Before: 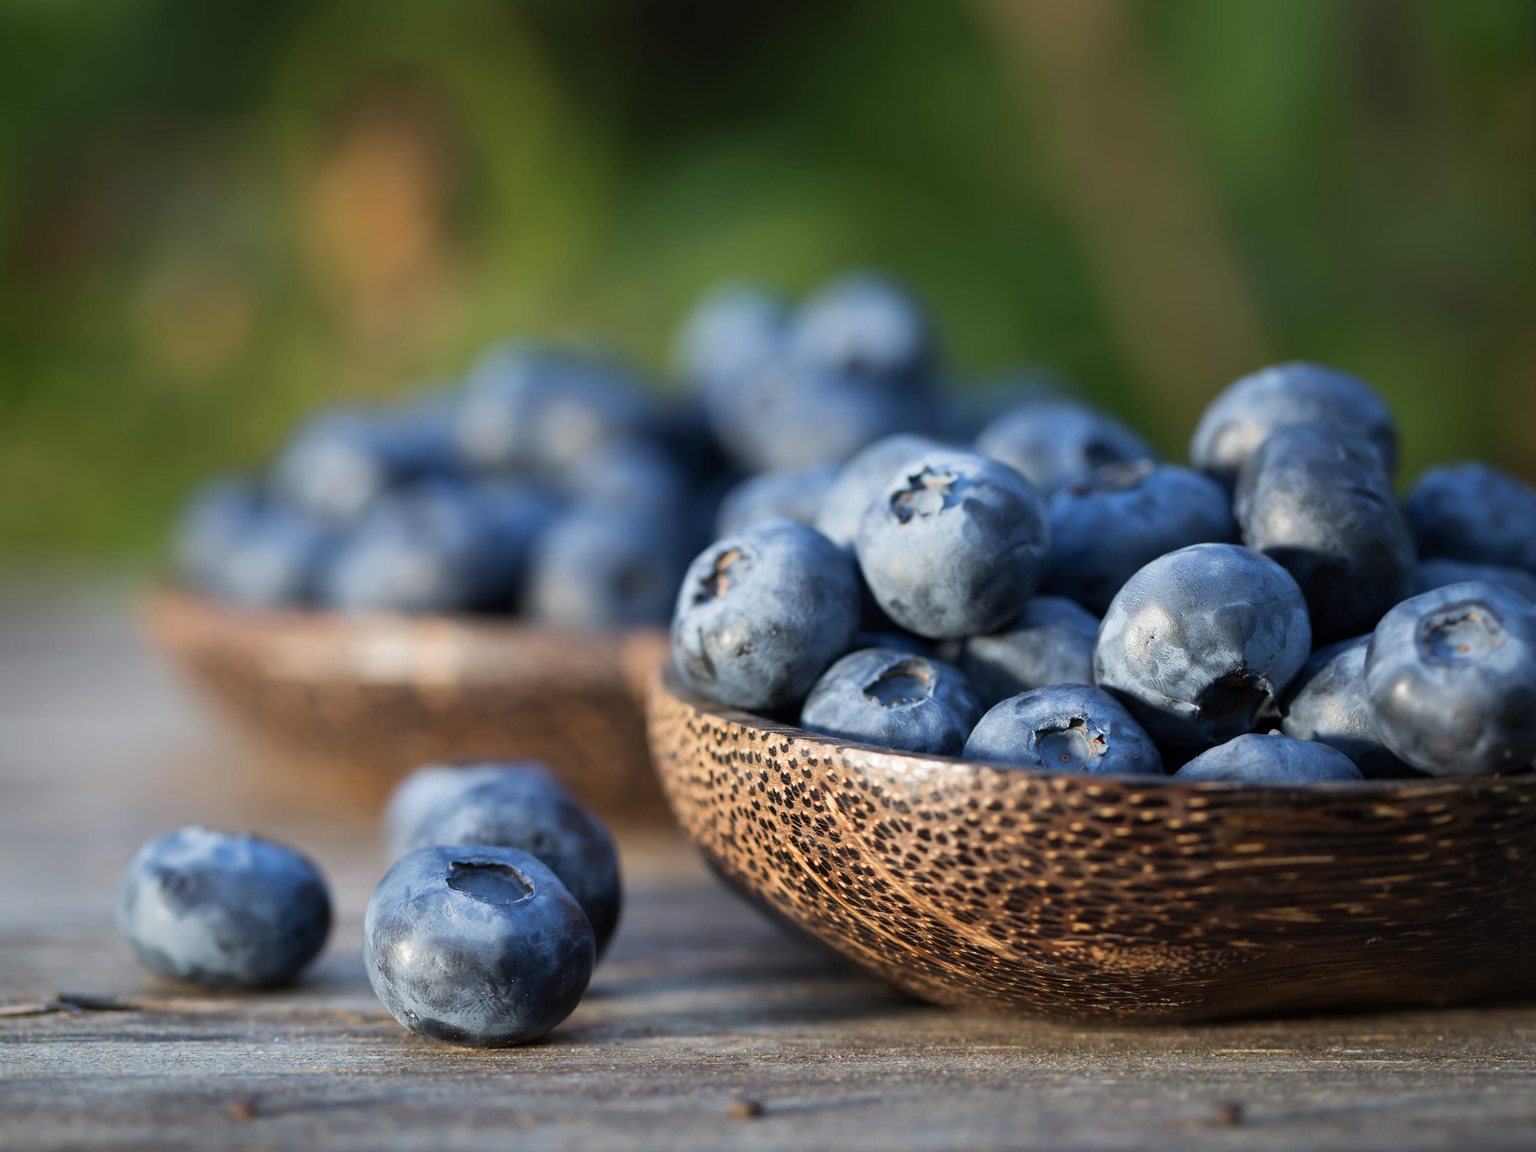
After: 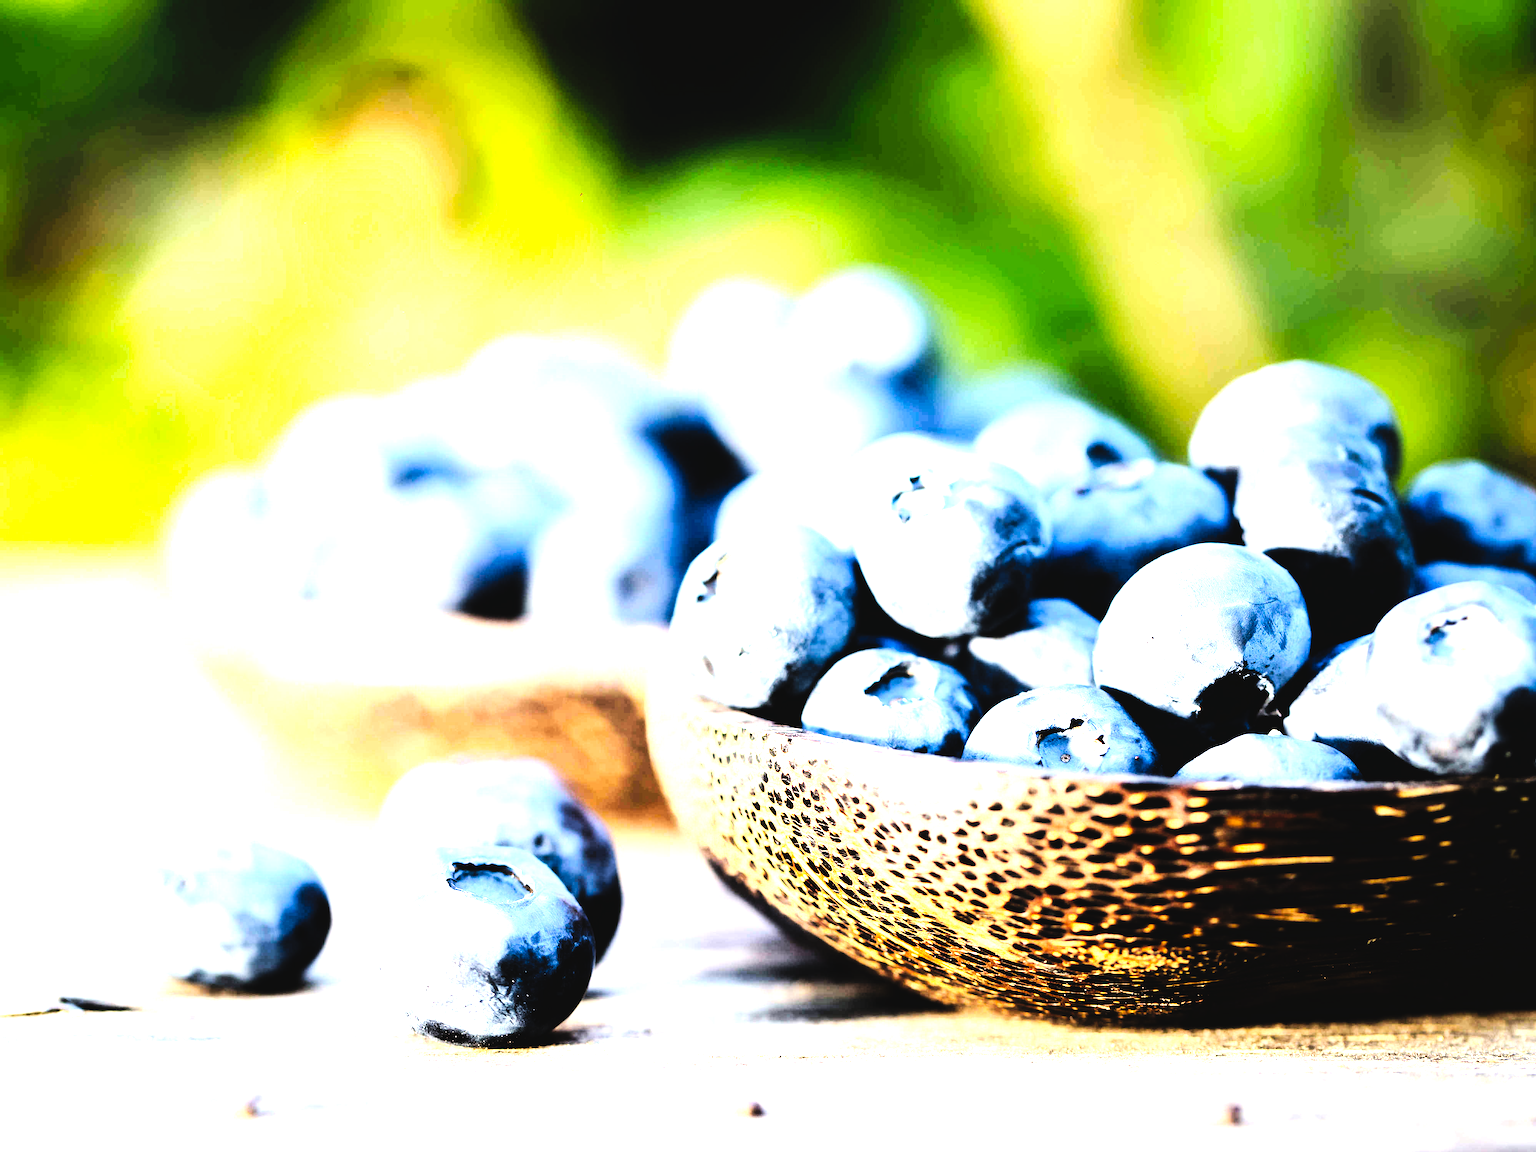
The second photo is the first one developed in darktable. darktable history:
color balance rgb: power › hue 329.83°, highlights gain › luminance 7.474%, highlights gain › chroma 0.997%, highlights gain › hue 49.12°, perceptual saturation grading › global saturation 19.801%, global vibrance 20%
tone equalizer: -7 EV 0.15 EV, -6 EV 0.579 EV, -5 EV 1.14 EV, -4 EV 1.36 EV, -3 EV 1.15 EV, -2 EV 0.6 EV, -1 EV 0.154 EV, edges refinement/feathering 500, mask exposure compensation -1.57 EV, preserve details no
levels: levels [0, 0.352, 0.703]
tone curve: curves: ch0 [(0, 0.026) (0.104, 0.1) (0.233, 0.262) (0.398, 0.507) (0.498, 0.621) (0.65, 0.757) (0.835, 0.883) (1, 0.961)]; ch1 [(0, 0) (0.346, 0.307) (0.408, 0.369) (0.453, 0.457) (0.482, 0.476) (0.502, 0.498) (0.521, 0.503) (0.553, 0.554) (0.638, 0.646) (0.693, 0.727) (1, 1)]; ch2 [(0, 0) (0.366, 0.337) (0.434, 0.46) (0.485, 0.494) (0.5, 0.494) (0.511, 0.508) (0.537, 0.55) (0.579, 0.599) (0.663, 0.67) (1, 1)], preserve colors none
filmic rgb: black relative exposure -5.13 EV, white relative exposure 3.97 EV, threshold 3.01 EV, hardness 2.9, contrast 1.297, enable highlight reconstruction true
